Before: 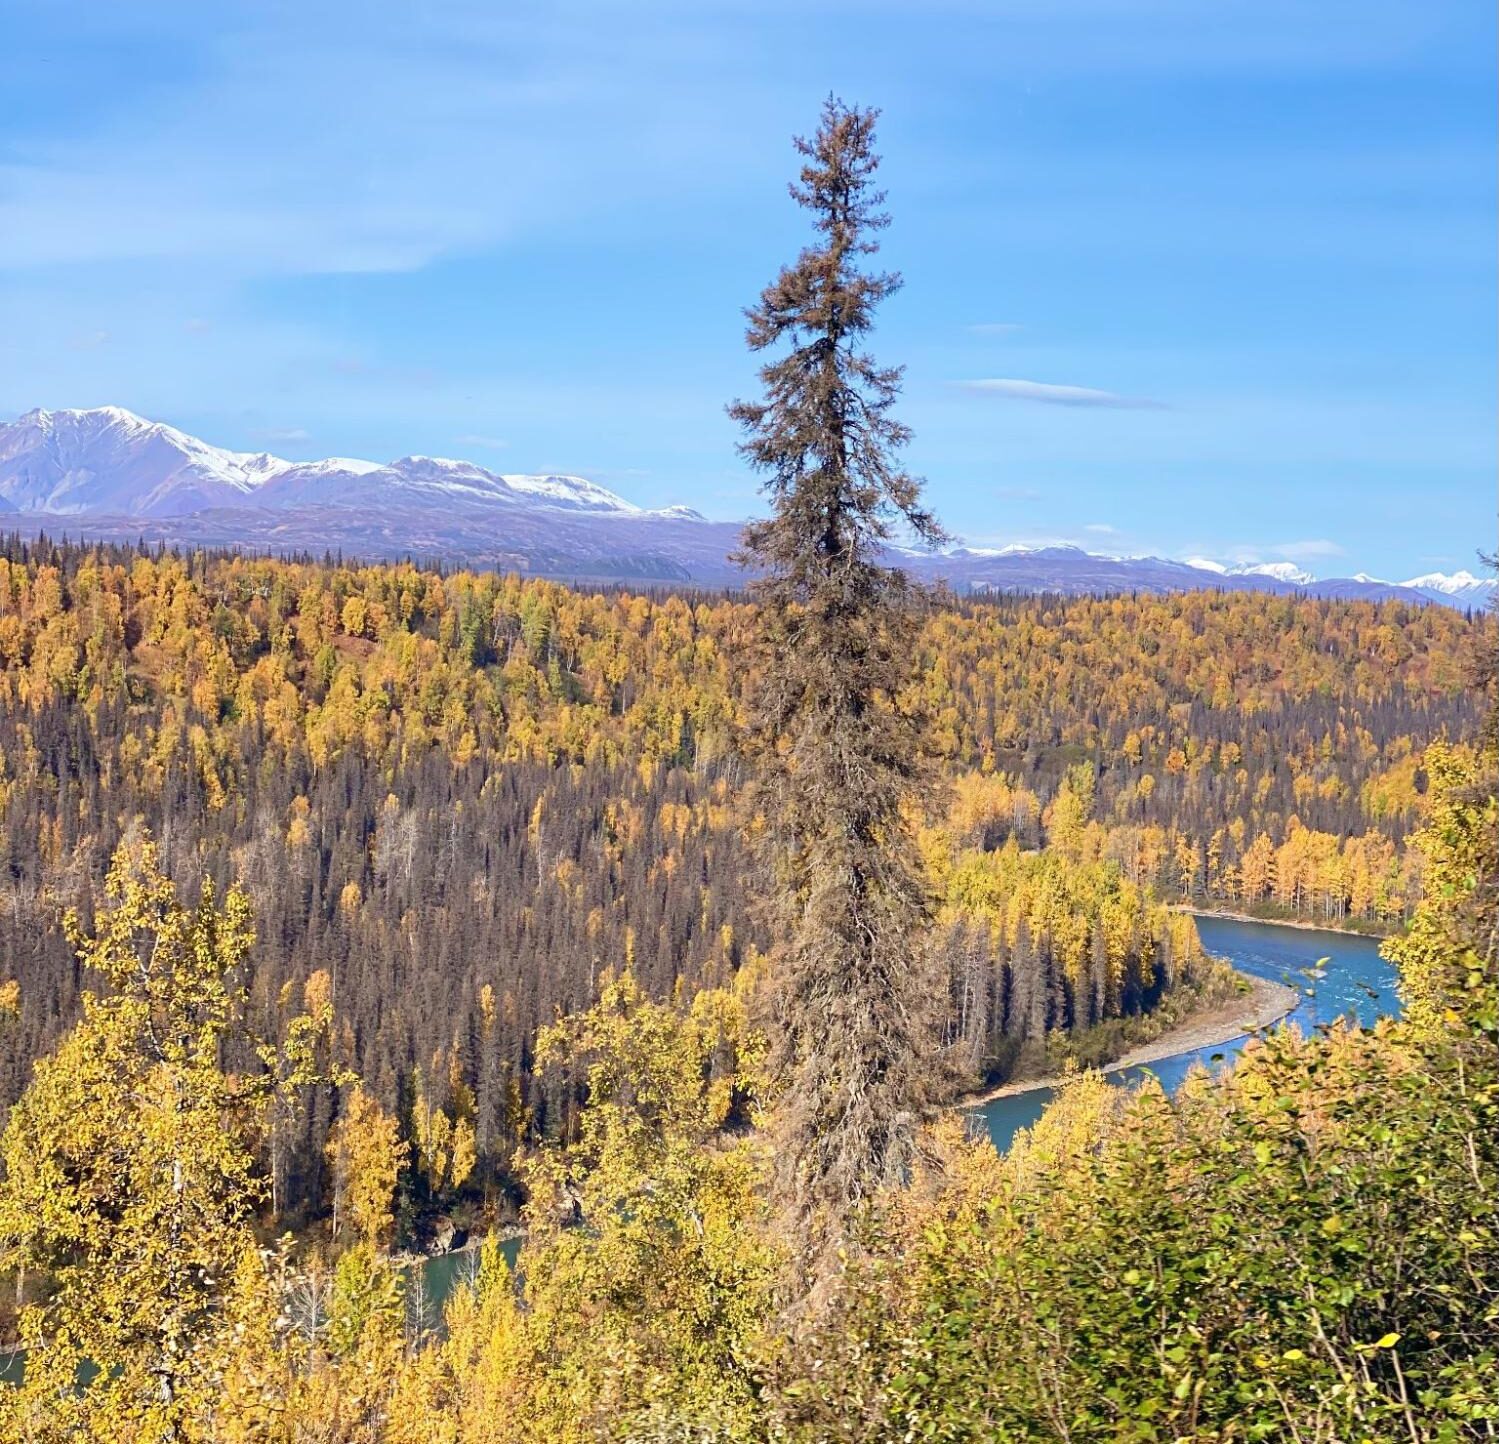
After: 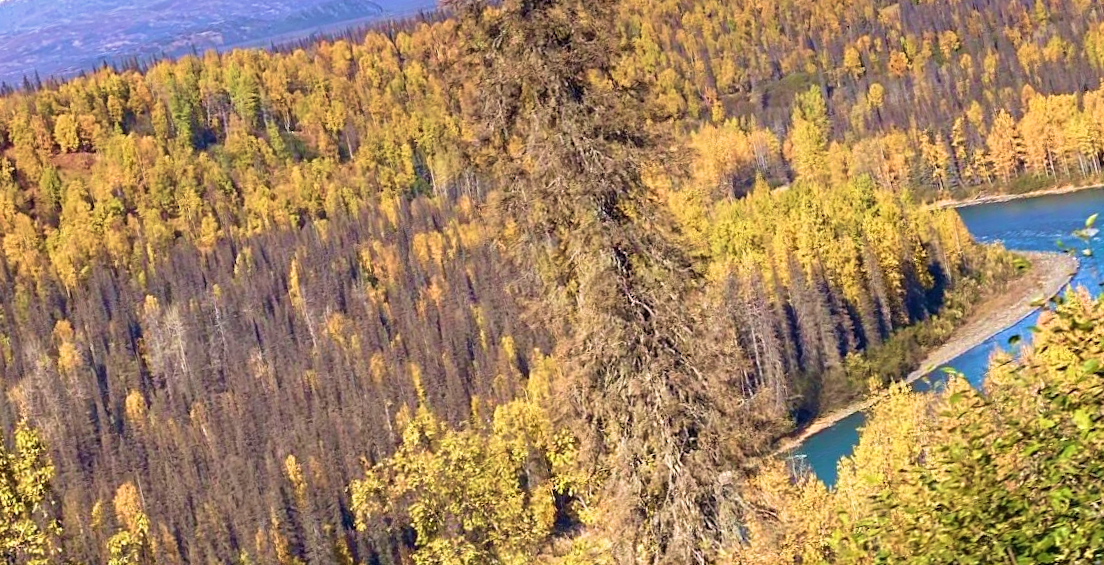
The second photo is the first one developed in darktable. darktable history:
rotate and perspective: rotation -14.8°, crop left 0.1, crop right 0.903, crop top 0.25, crop bottom 0.748
exposure: exposure 0.15 EV, compensate highlight preservation false
crop and rotate: left 17.299%, top 35.115%, right 7.015%, bottom 1.024%
velvia: strength 45%
